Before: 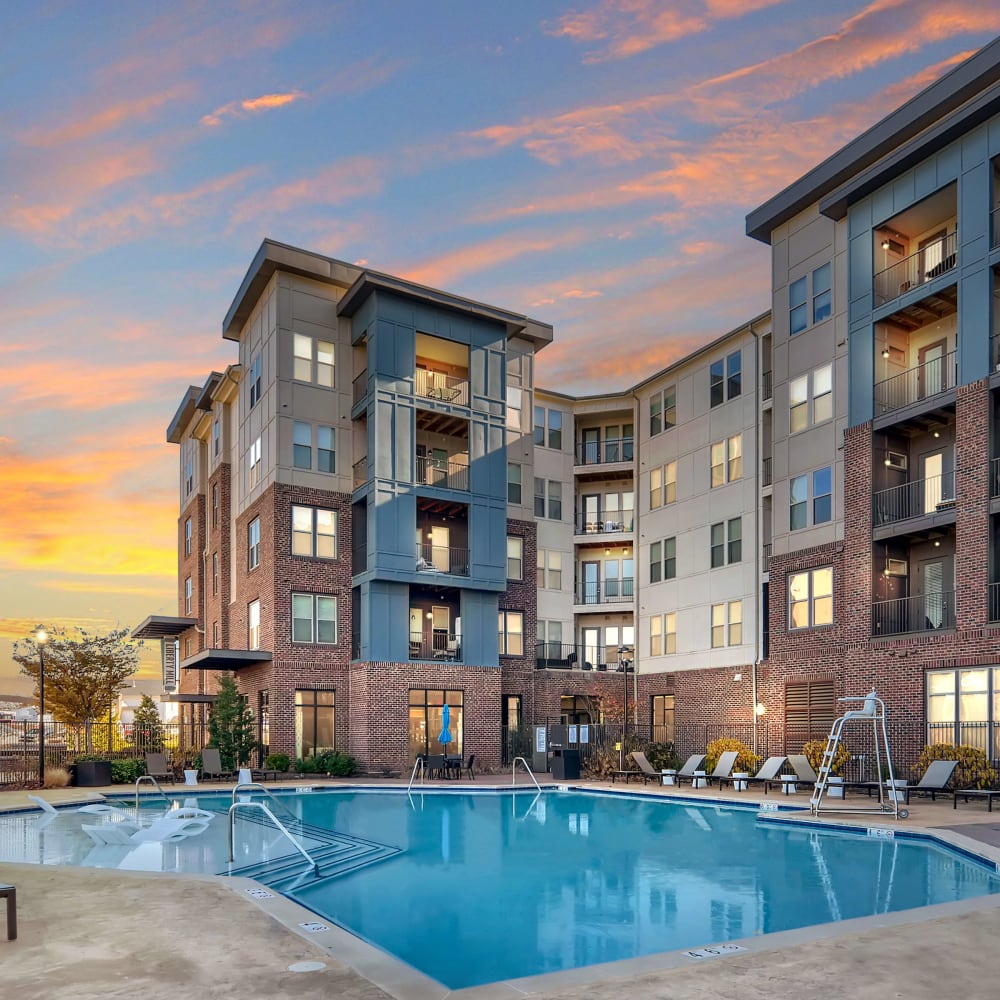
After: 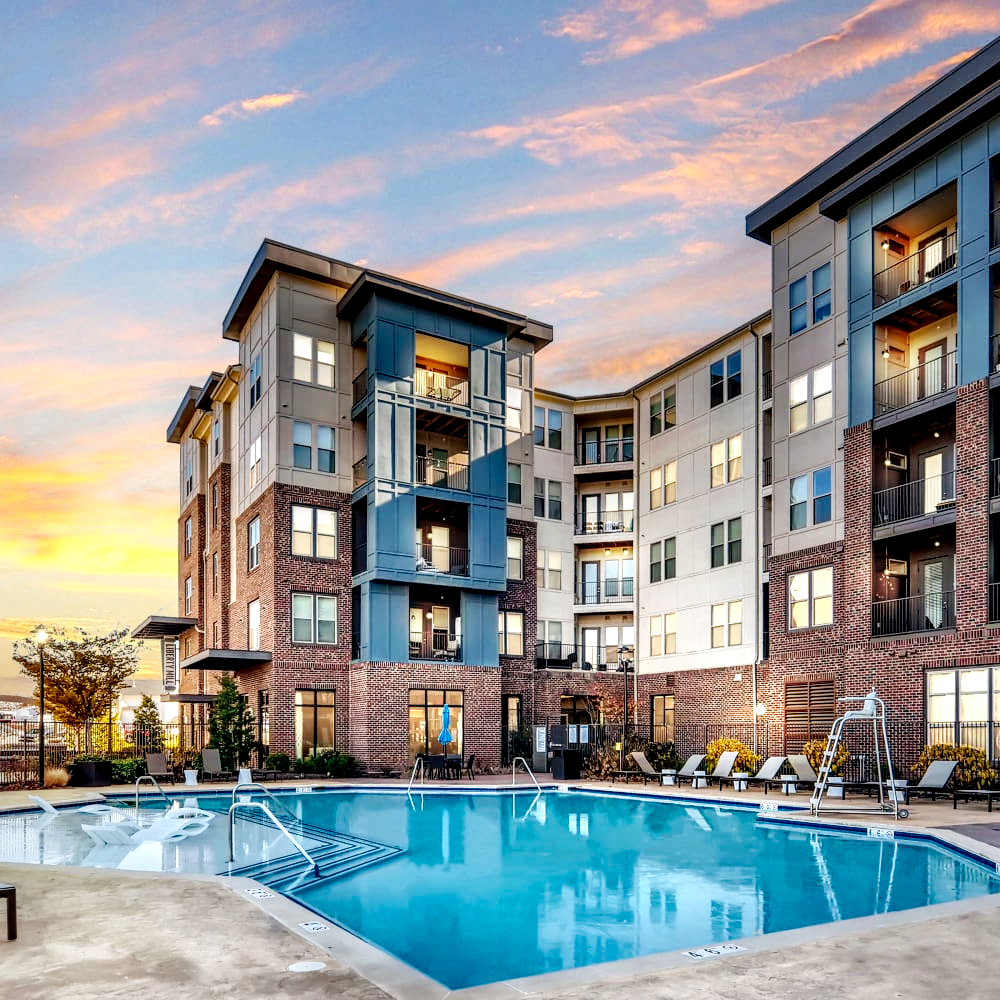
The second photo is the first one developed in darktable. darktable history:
local contrast: highlights 60%, shadows 60%, detail 160%
base curve: curves: ch0 [(0, 0) (0.036, 0.025) (0.121, 0.166) (0.206, 0.329) (0.605, 0.79) (1, 1)], preserve colors none
